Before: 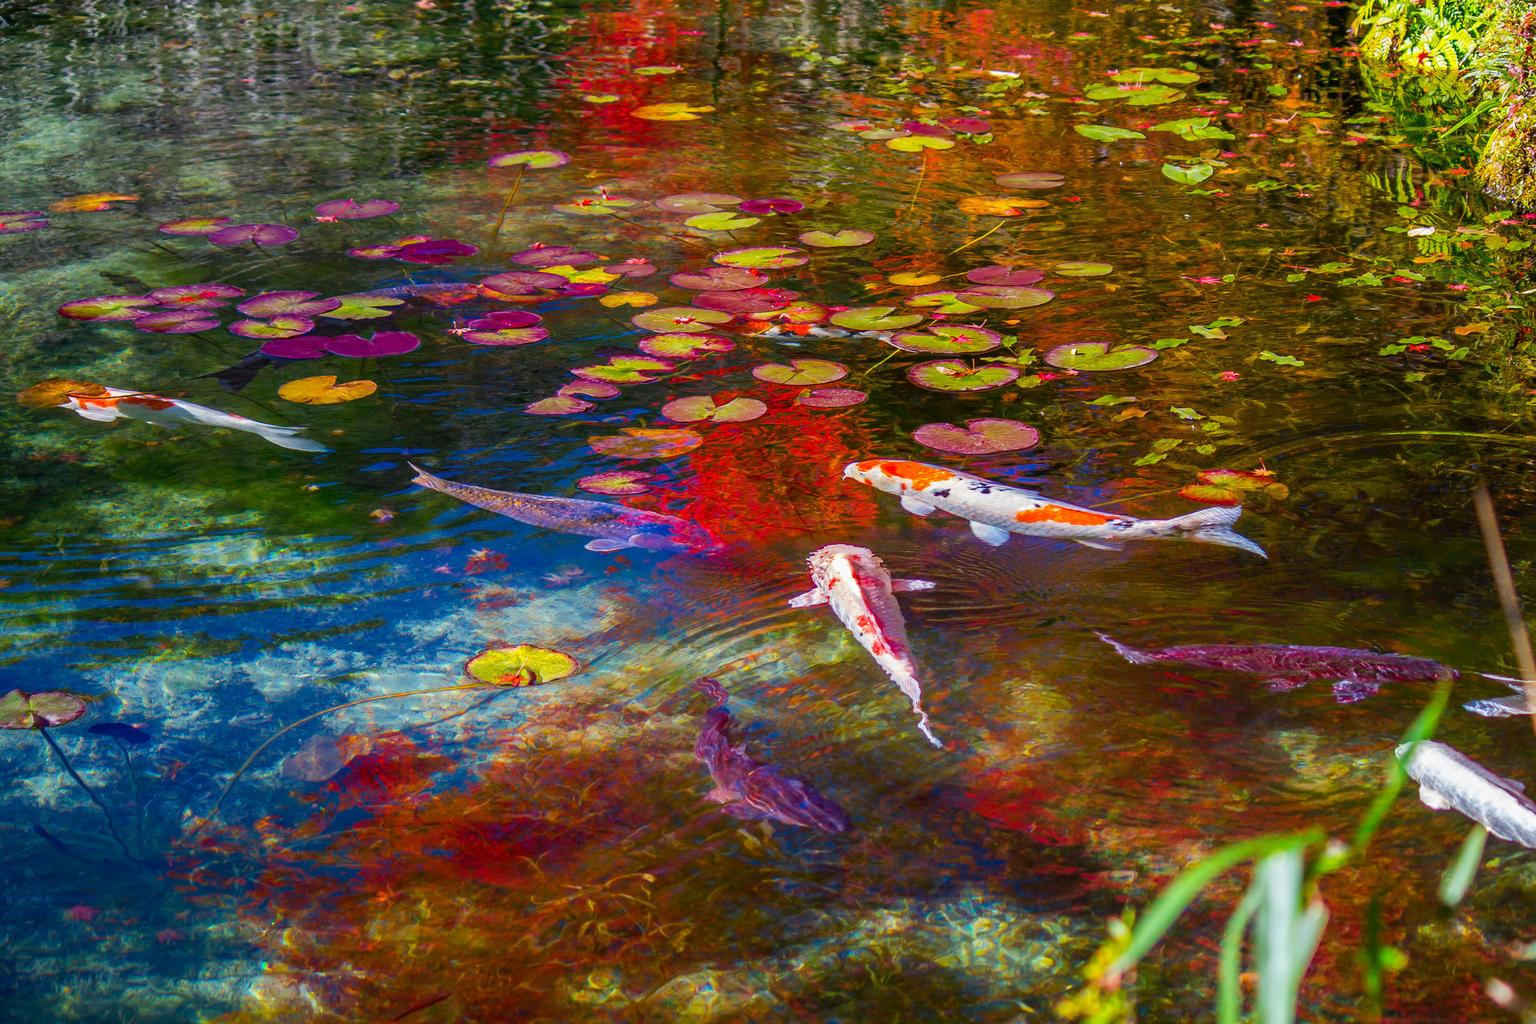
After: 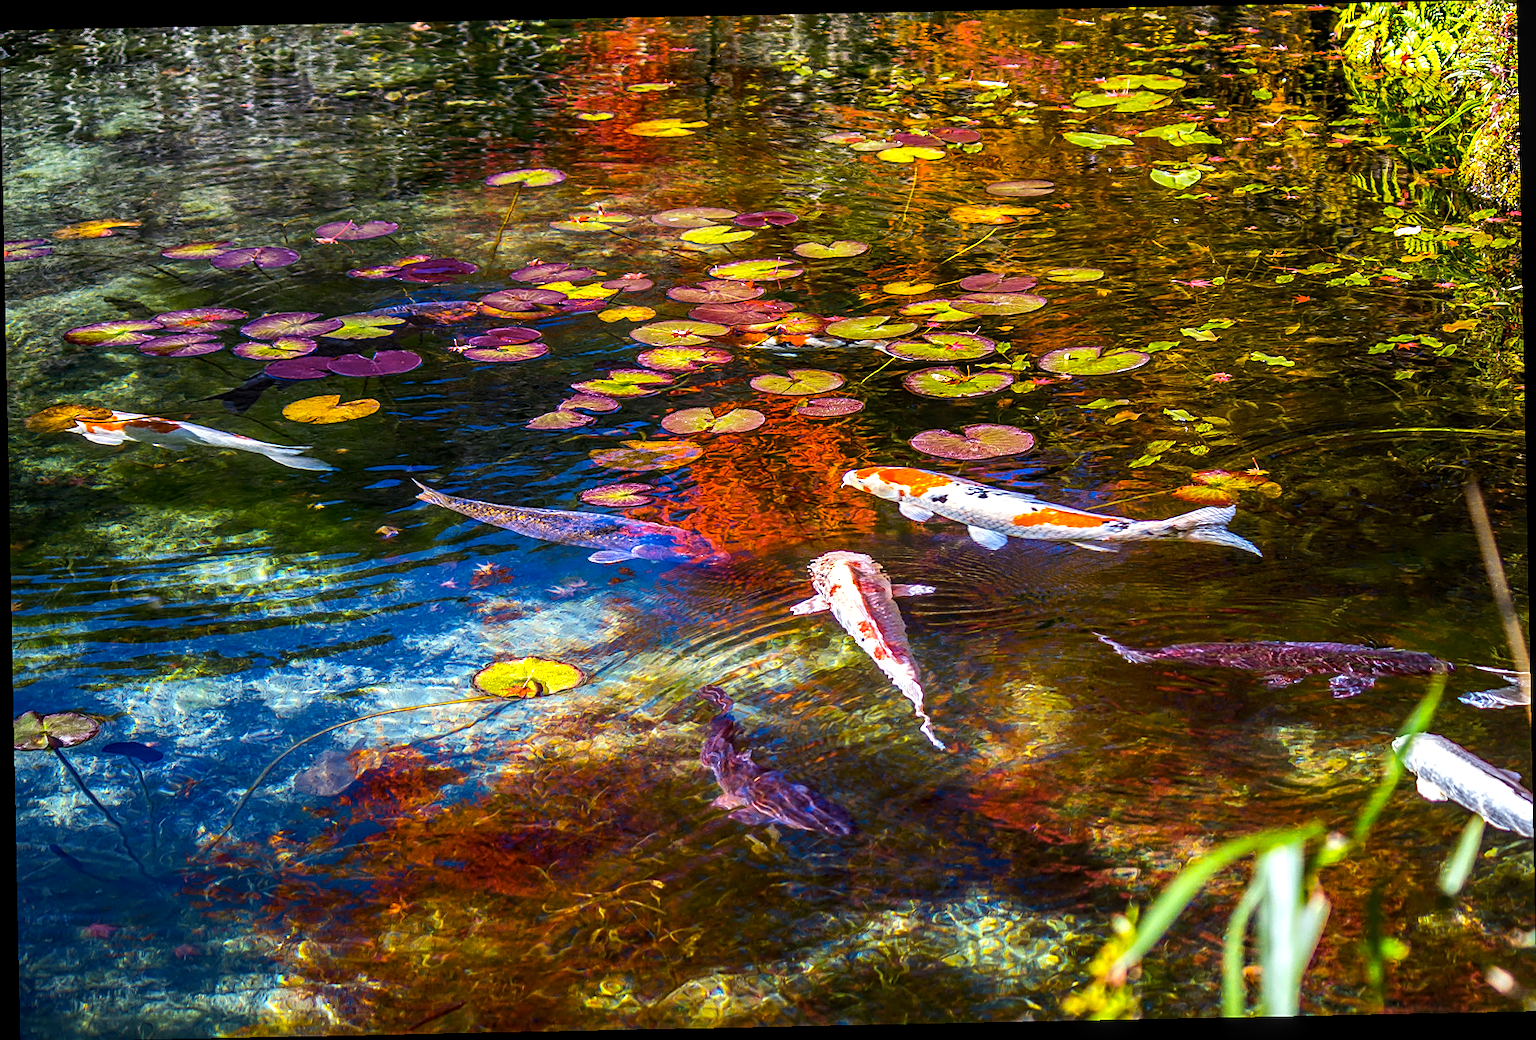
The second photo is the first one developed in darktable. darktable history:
tone equalizer: -8 EV -0.75 EV, -7 EV -0.7 EV, -6 EV -0.6 EV, -5 EV -0.4 EV, -3 EV 0.4 EV, -2 EV 0.6 EV, -1 EV 0.7 EV, +0 EV 0.75 EV, edges refinement/feathering 500, mask exposure compensation -1.57 EV, preserve details no
local contrast: on, module defaults
rotate and perspective: rotation -1.17°, automatic cropping off
sharpen: on, module defaults
color contrast: green-magenta contrast 0.8, blue-yellow contrast 1.1, unbound 0
